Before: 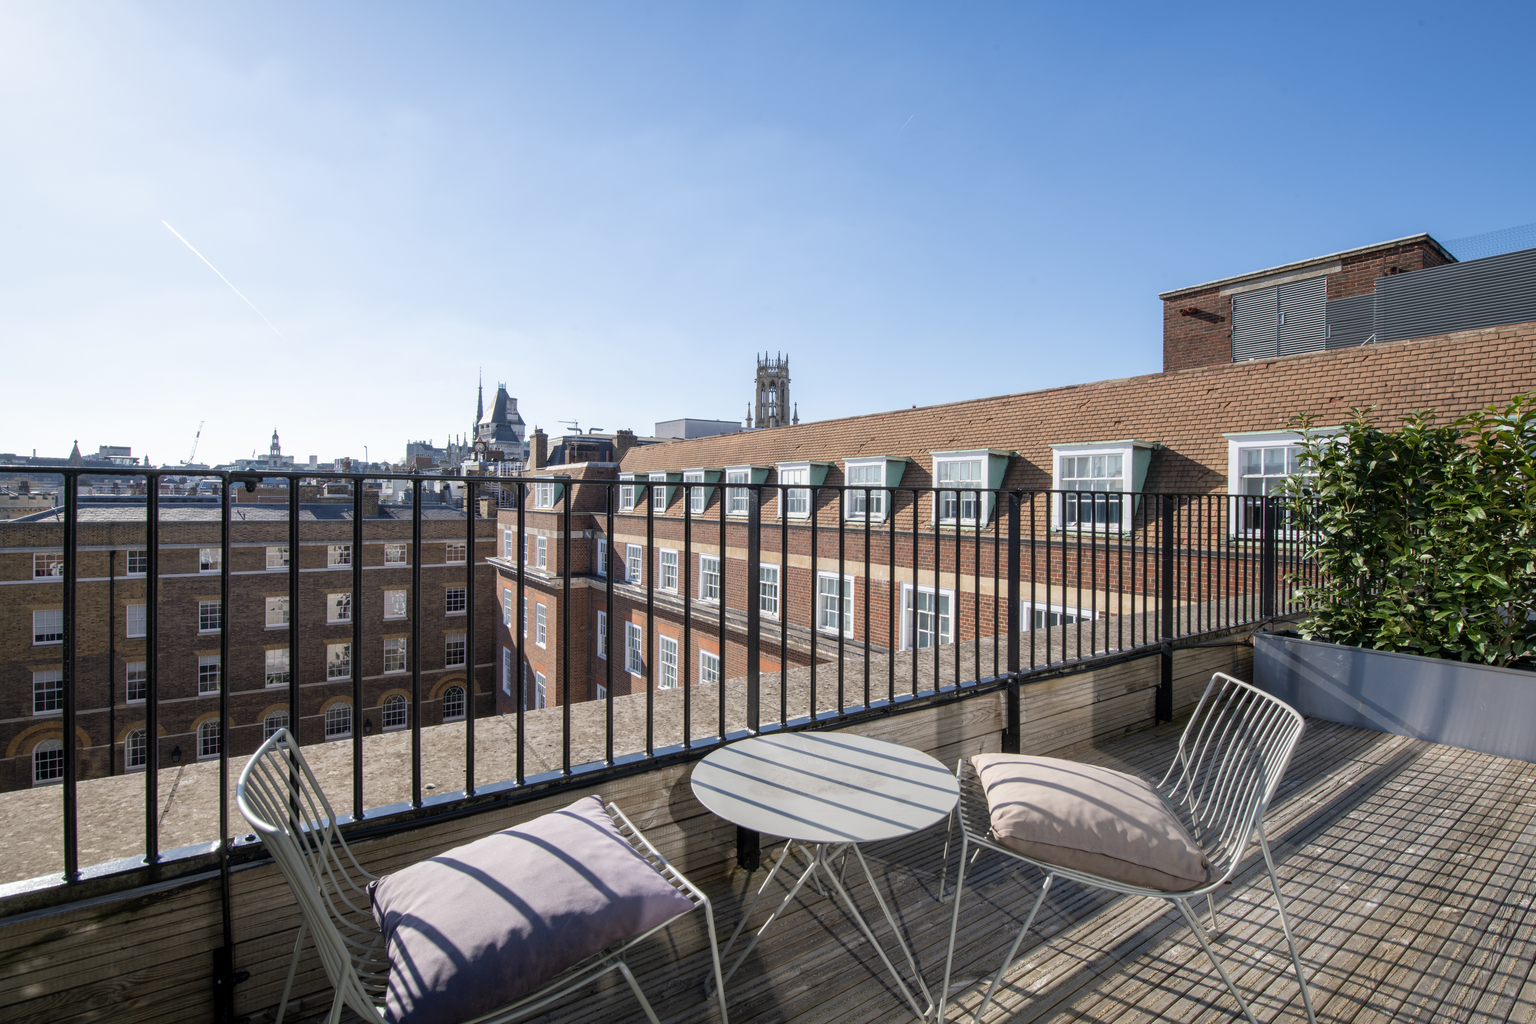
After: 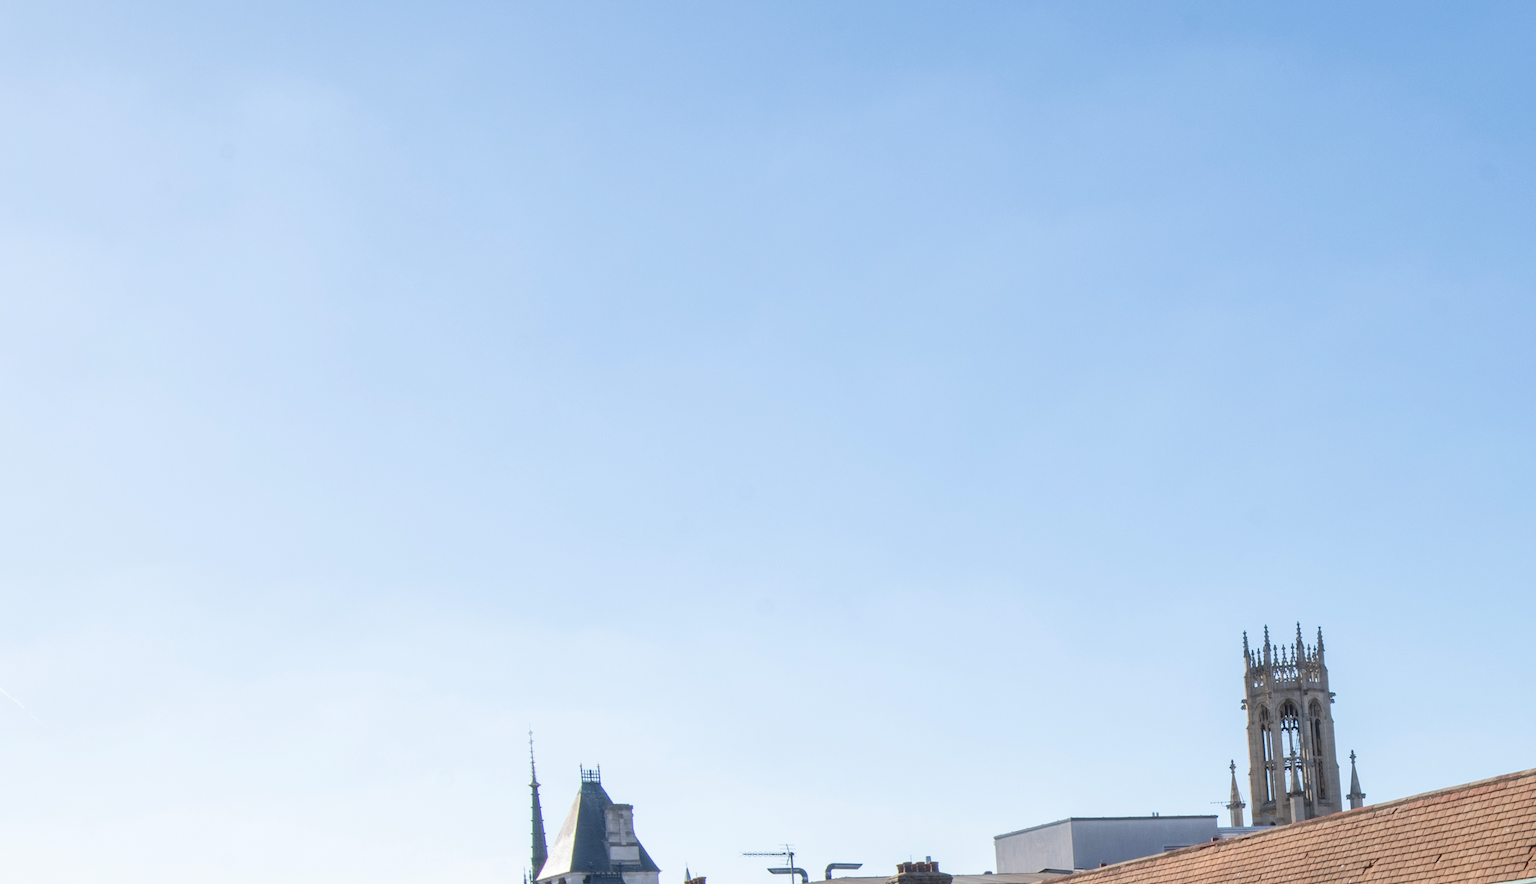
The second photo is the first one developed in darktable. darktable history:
crop: left 15.452%, top 5.459%, right 43.956%, bottom 56.62%
rotate and perspective: rotation -5°, crop left 0.05, crop right 0.952, crop top 0.11, crop bottom 0.89
